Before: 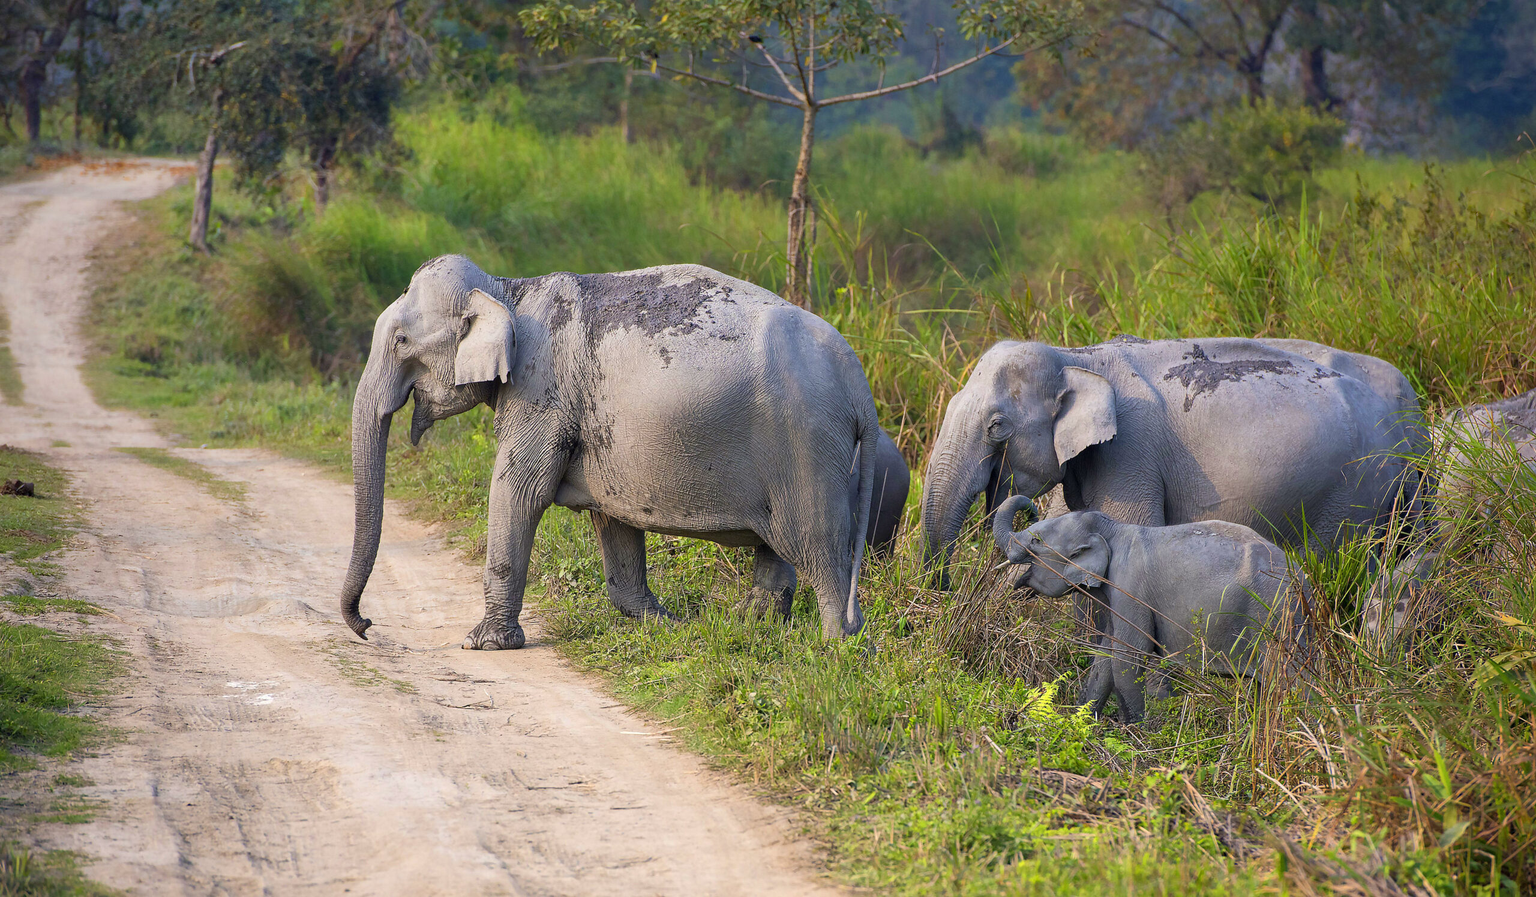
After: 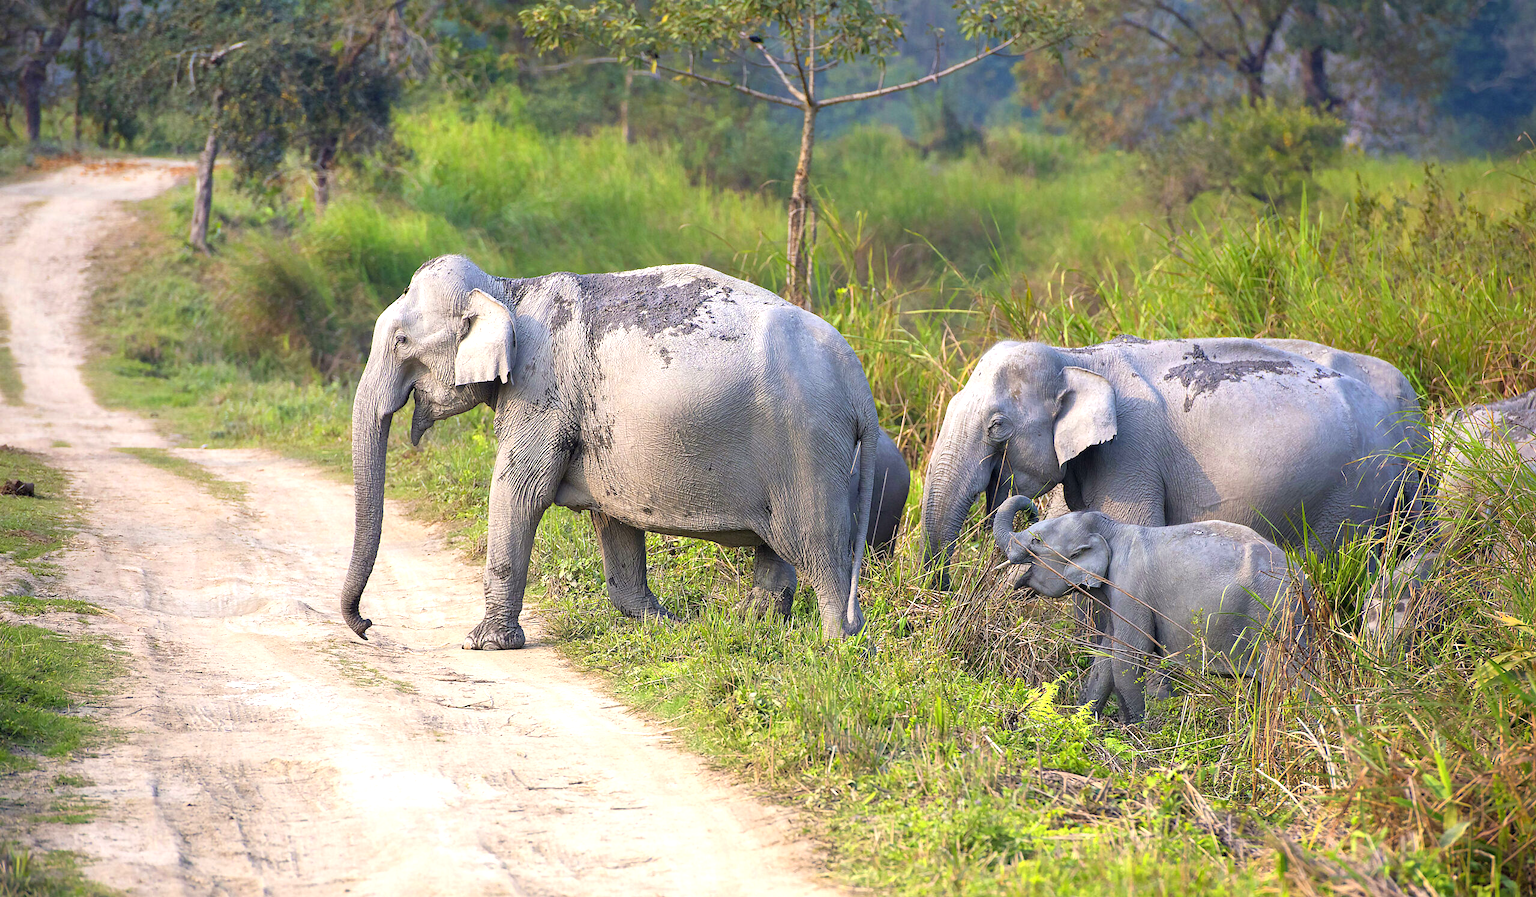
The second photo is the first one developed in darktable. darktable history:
tone equalizer: -7 EV 0.13 EV, smoothing diameter 25%, edges refinement/feathering 10, preserve details guided filter
exposure: black level correction 0, exposure 0.7 EV, compensate exposure bias true, compensate highlight preservation false
